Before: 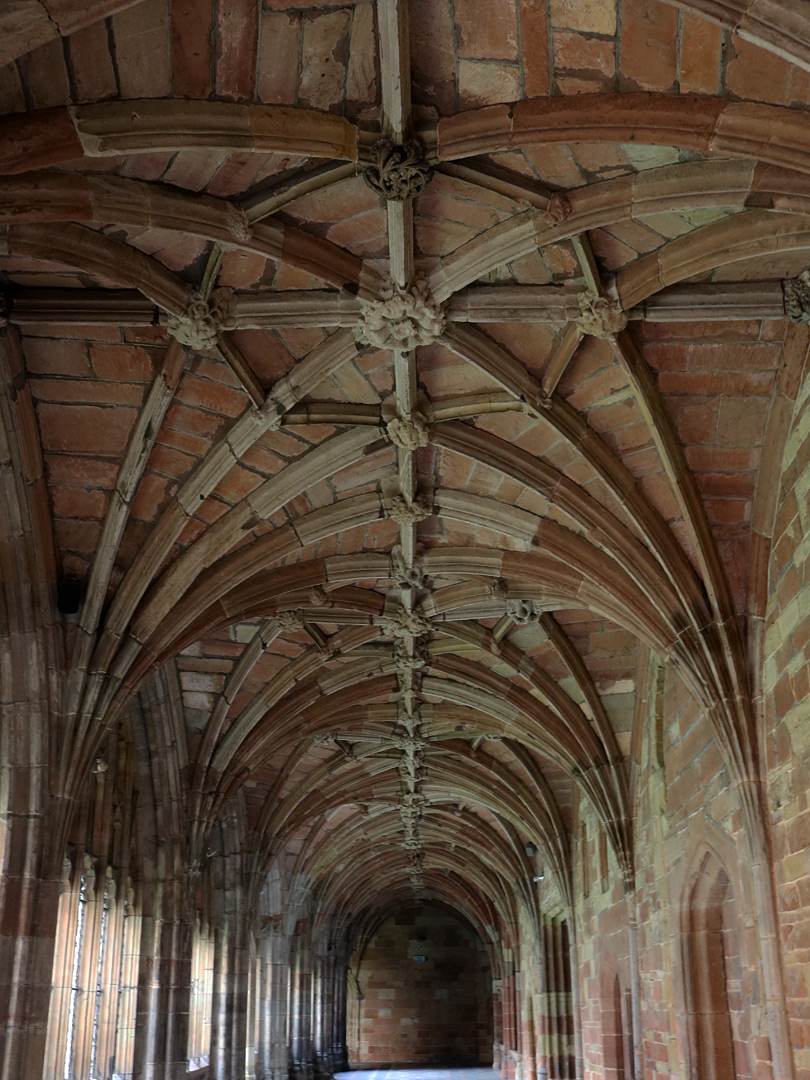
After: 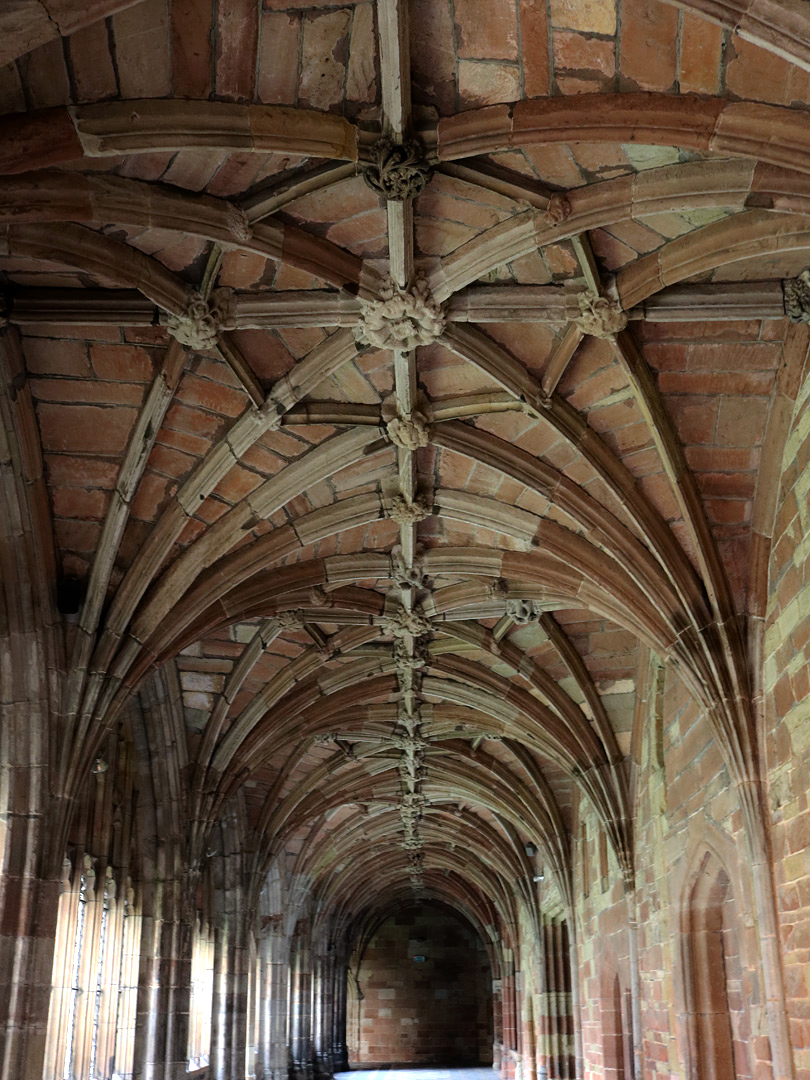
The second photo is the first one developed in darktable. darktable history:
tone equalizer: -8 EV -0.772 EV, -7 EV -0.69 EV, -6 EV -0.562 EV, -5 EV -0.364 EV, -3 EV 0.372 EV, -2 EV 0.6 EV, -1 EV 0.69 EV, +0 EV 0.732 EV, smoothing 1
